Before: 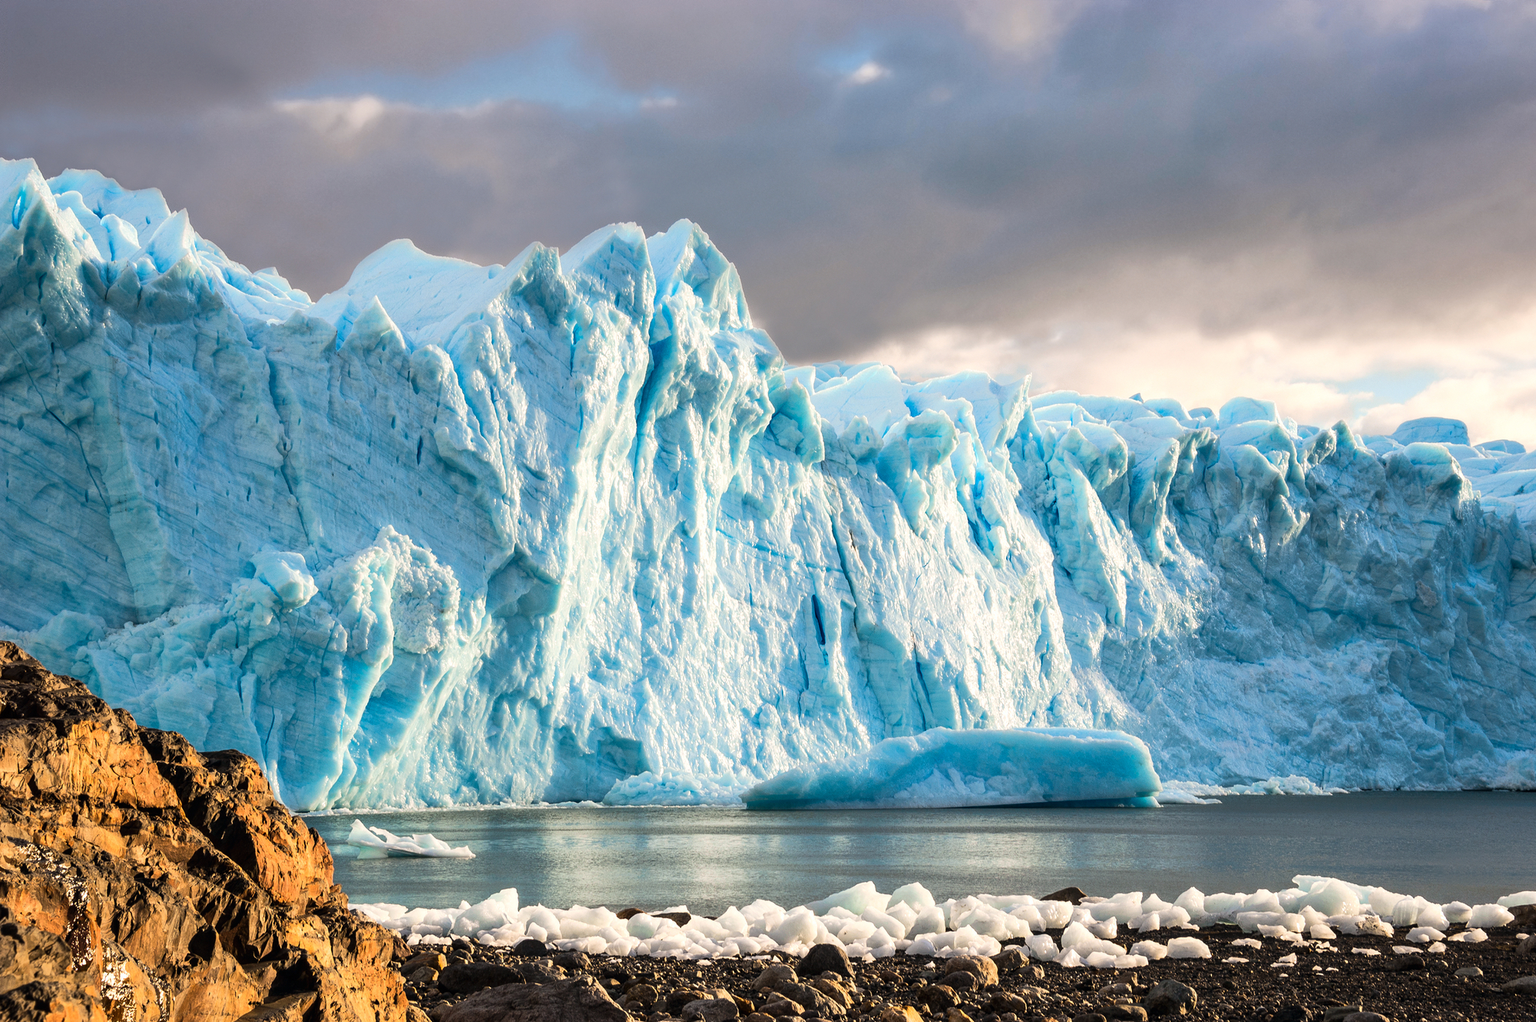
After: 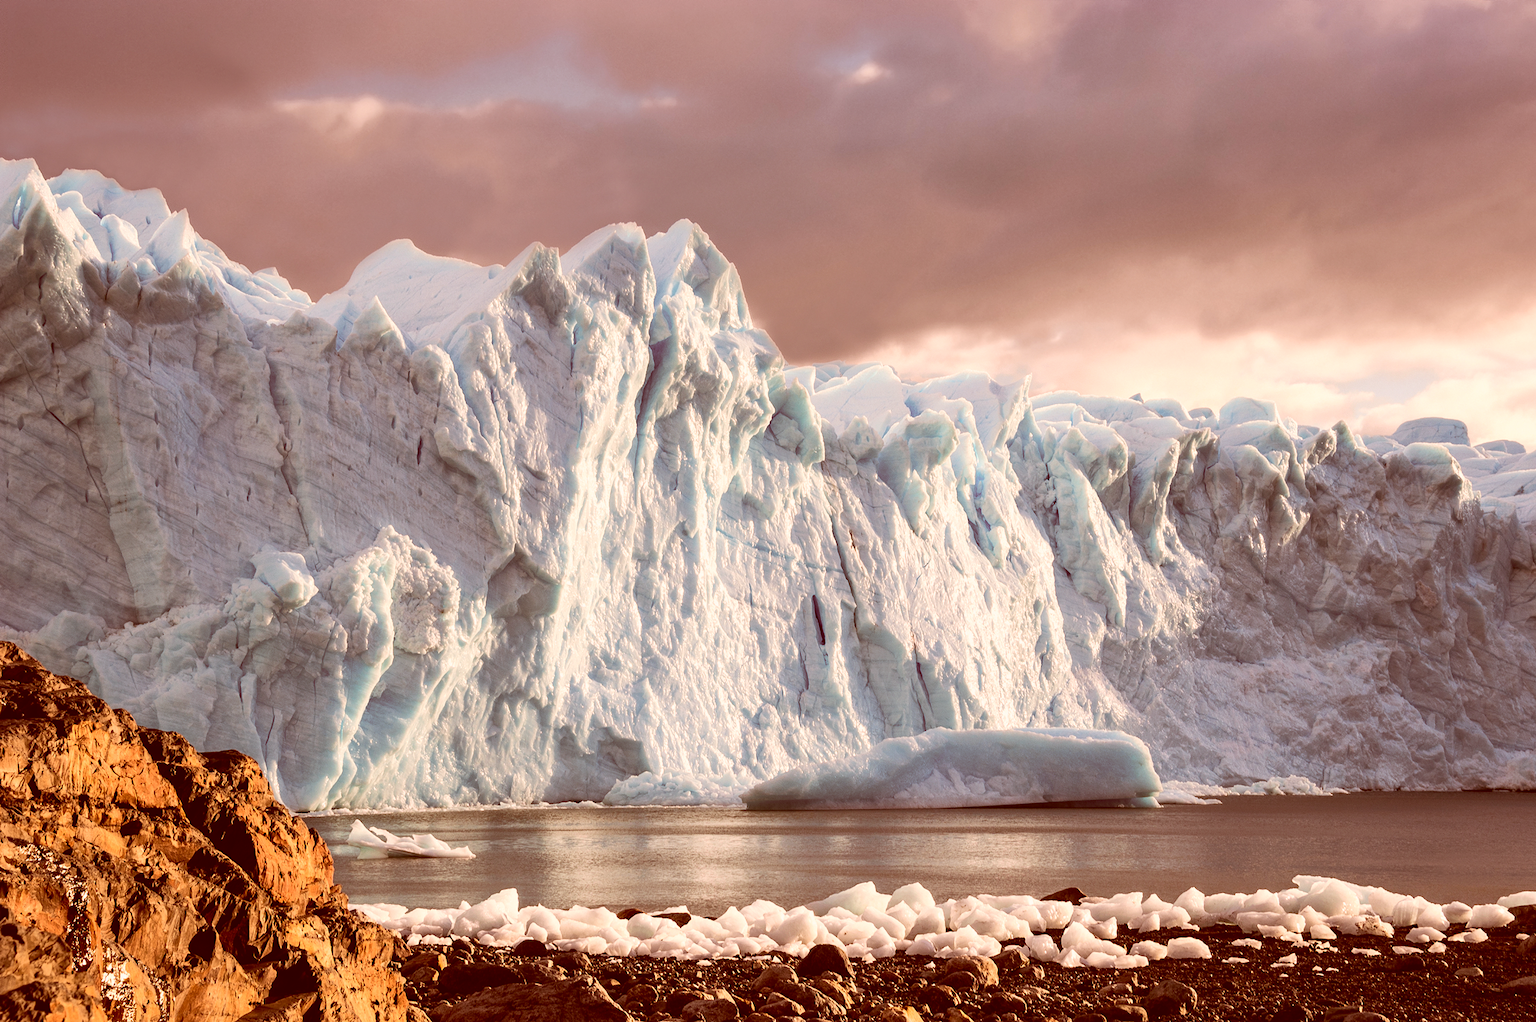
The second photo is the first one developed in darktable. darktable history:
color correction: highlights a* 9.1, highlights b* 9.03, shadows a* 39.2, shadows b* 39.8, saturation 0.788
